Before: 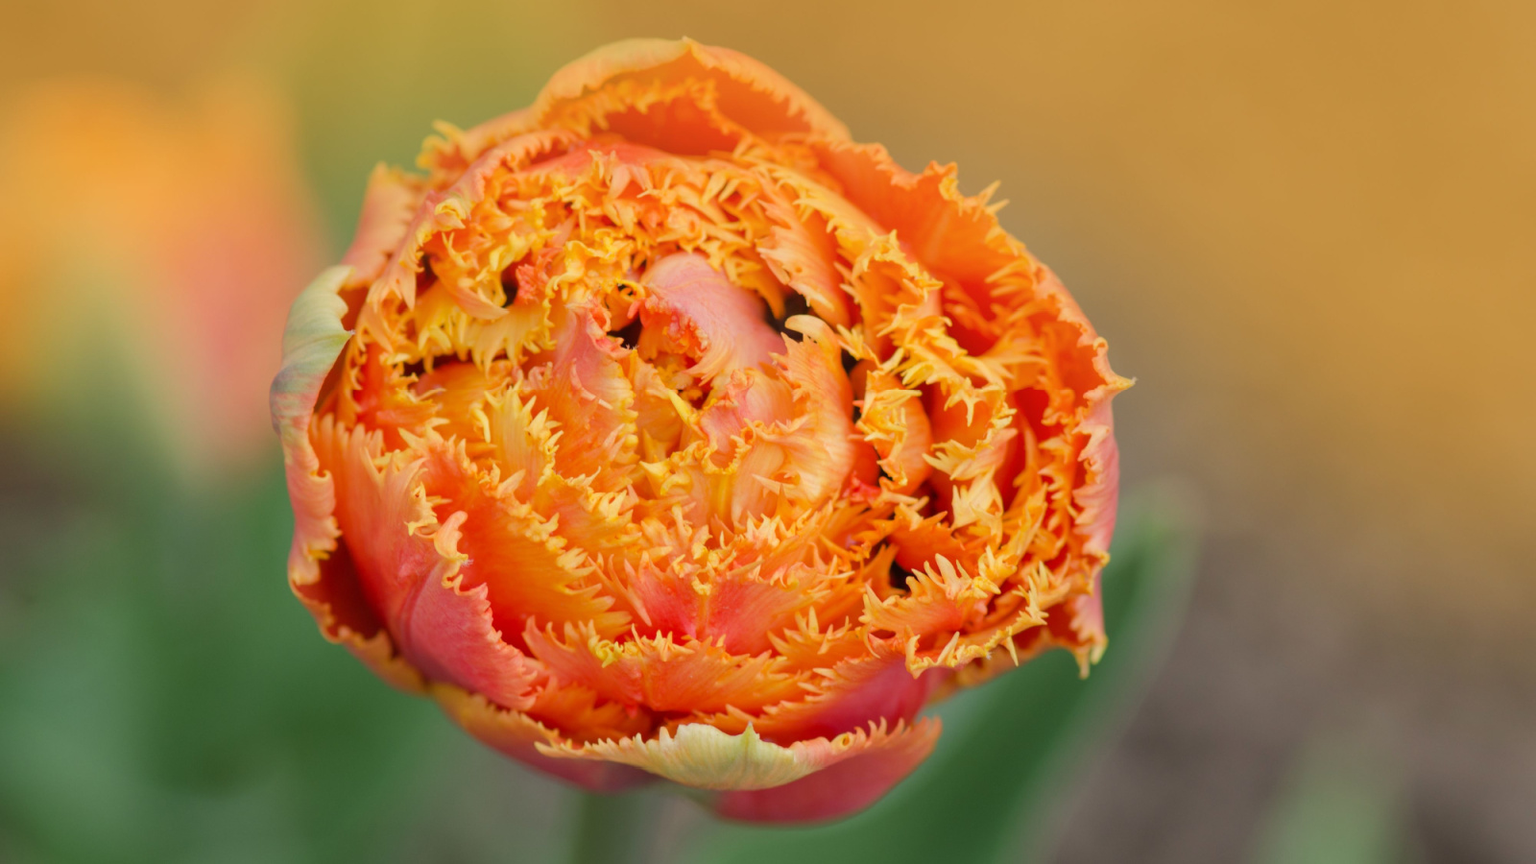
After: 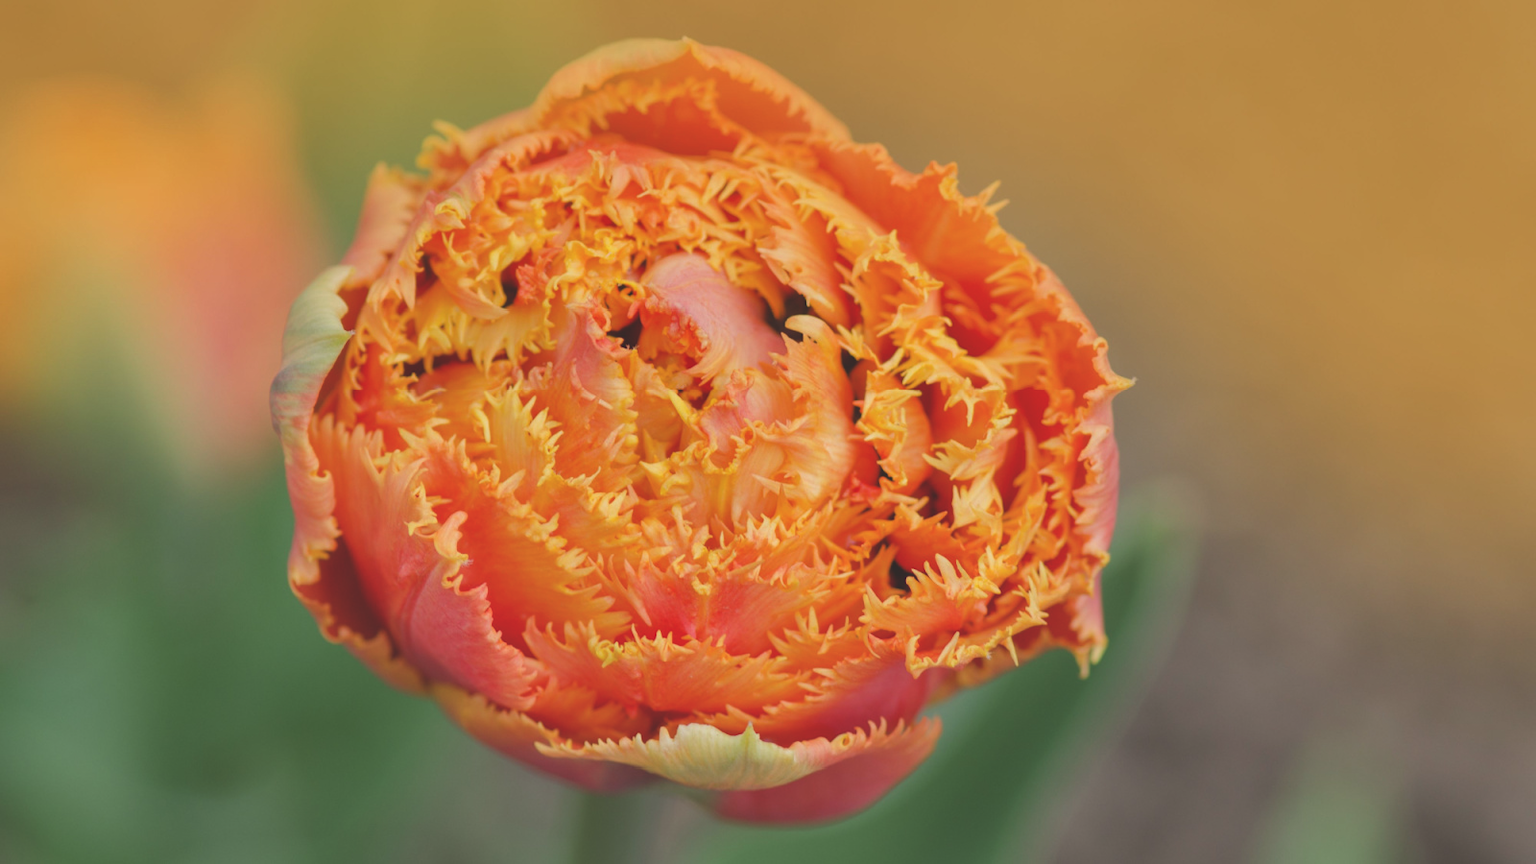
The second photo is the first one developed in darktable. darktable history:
shadows and highlights: shadows 58.32, shadows color adjustment 97.66%, soften with gaussian
exposure: black level correction -0.024, exposure -0.118 EV, compensate exposure bias true, compensate highlight preservation false
